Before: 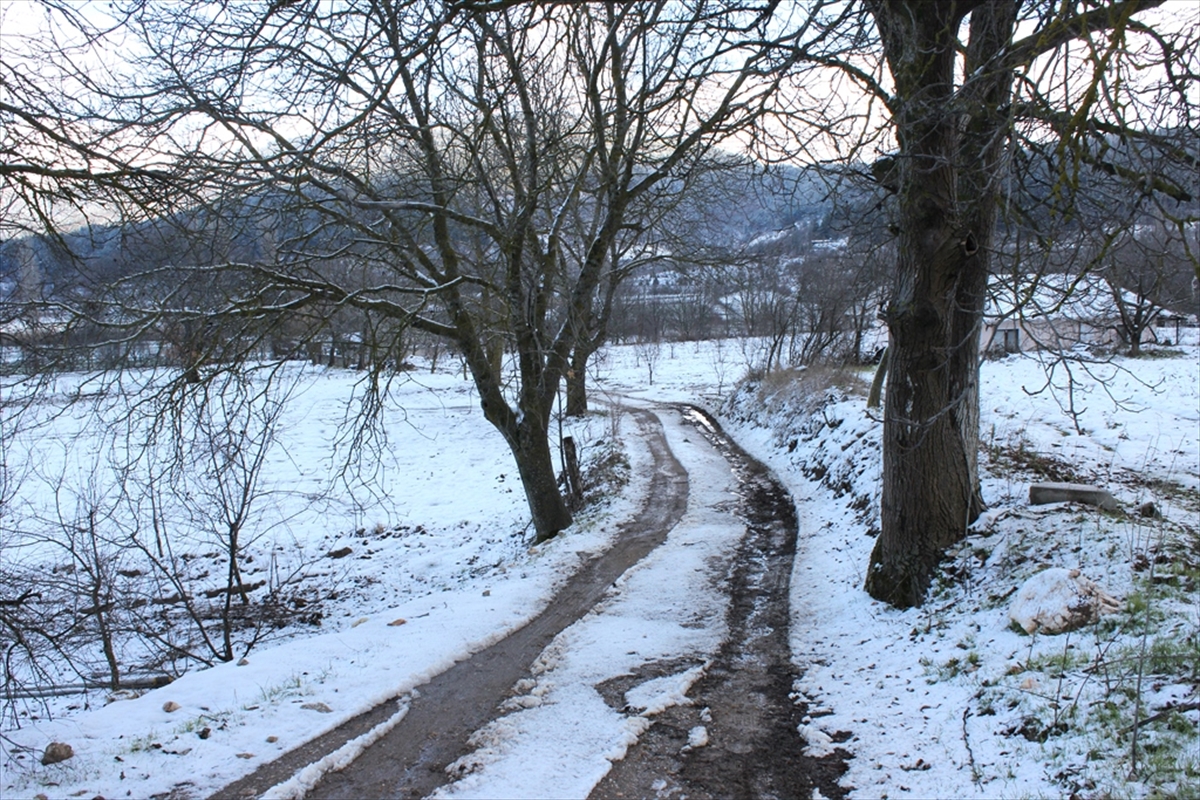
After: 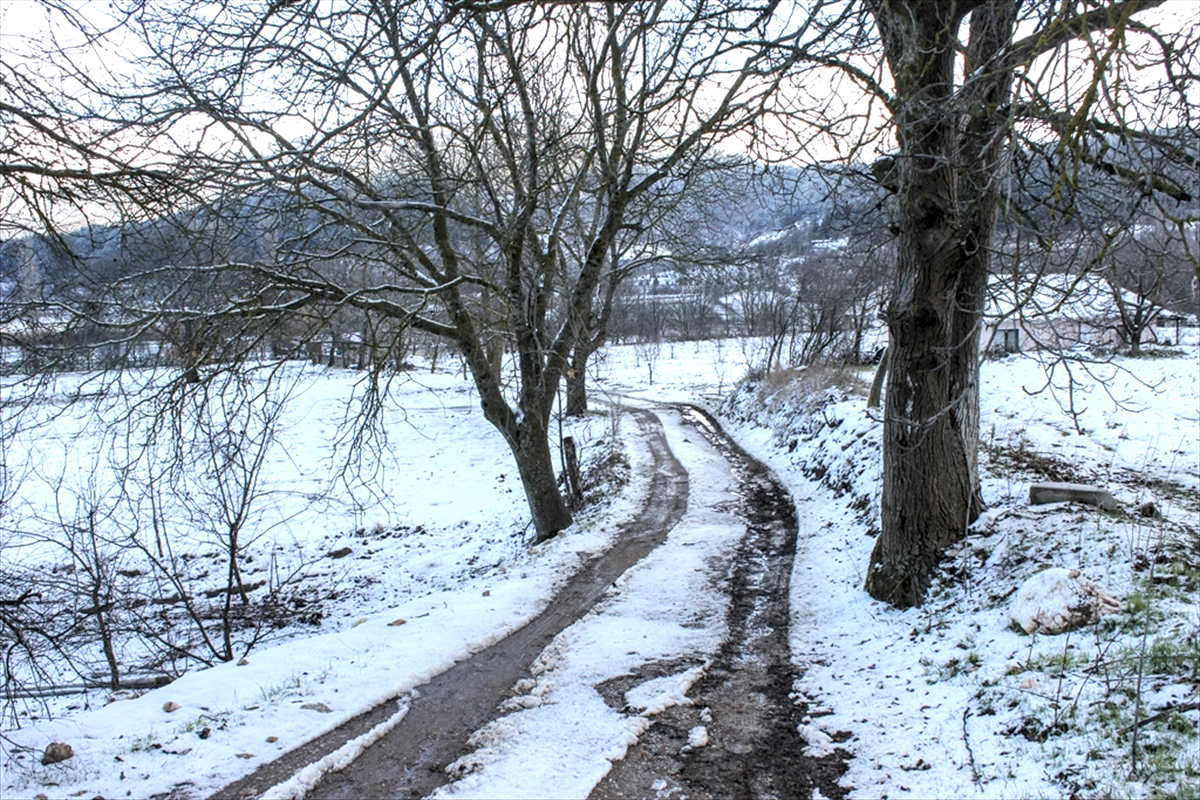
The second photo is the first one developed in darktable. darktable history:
contrast brightness saturation: brightness 0.15
local contrast: highlights 60%, shadows 60%, detail 160%
